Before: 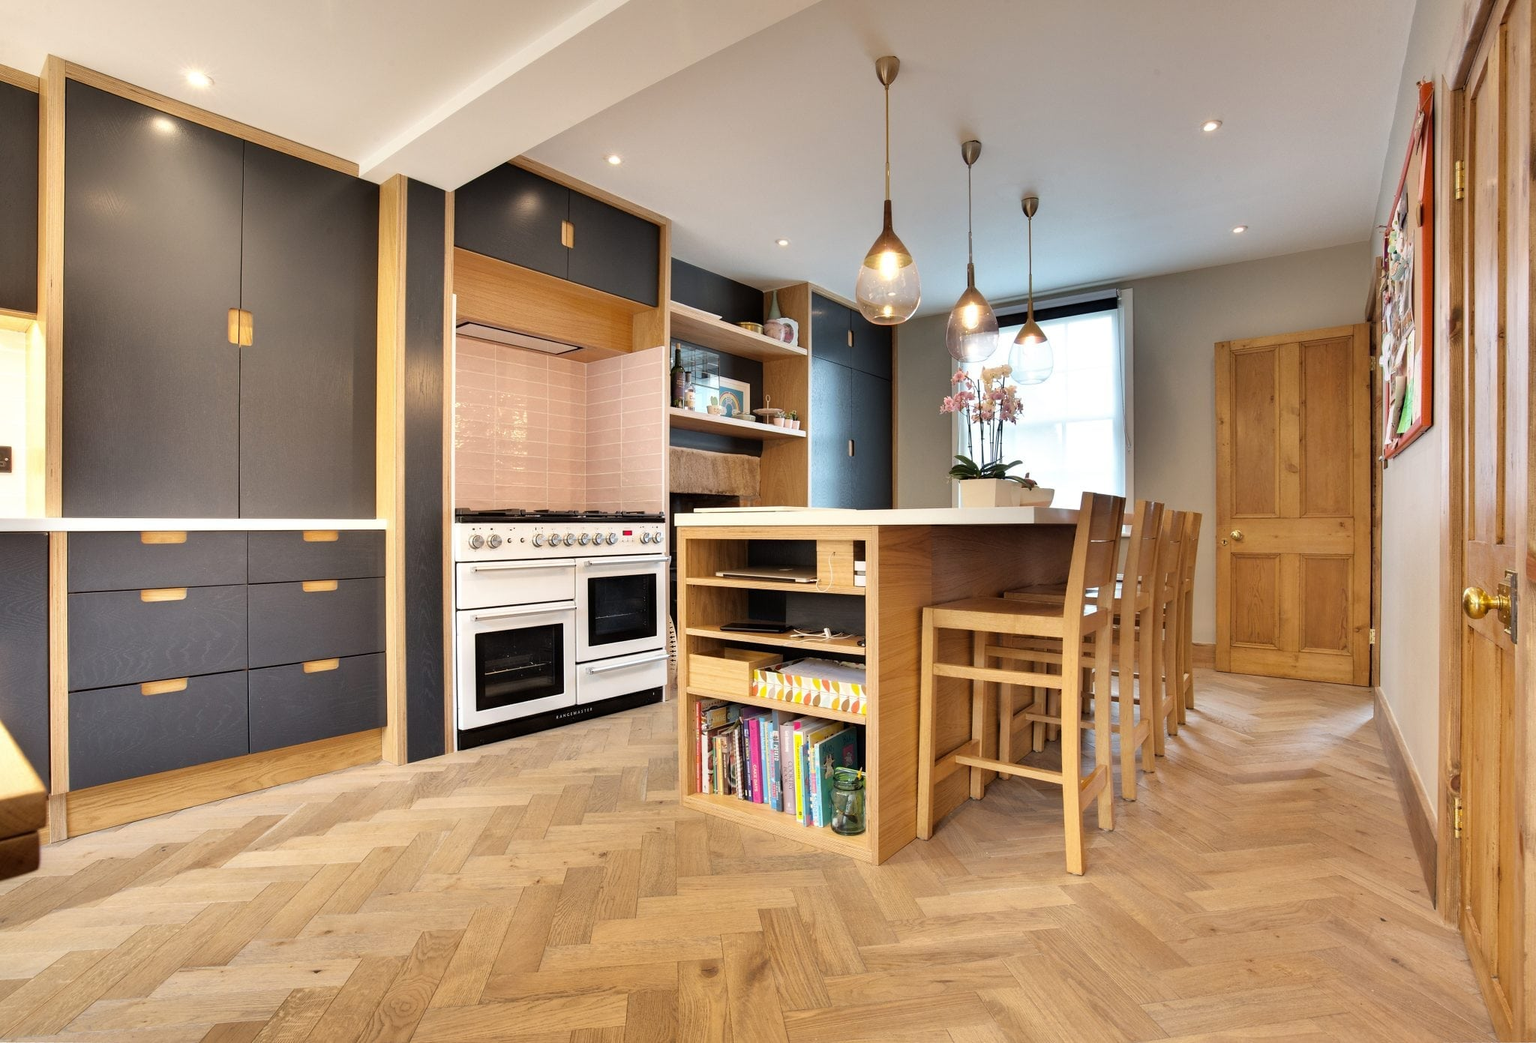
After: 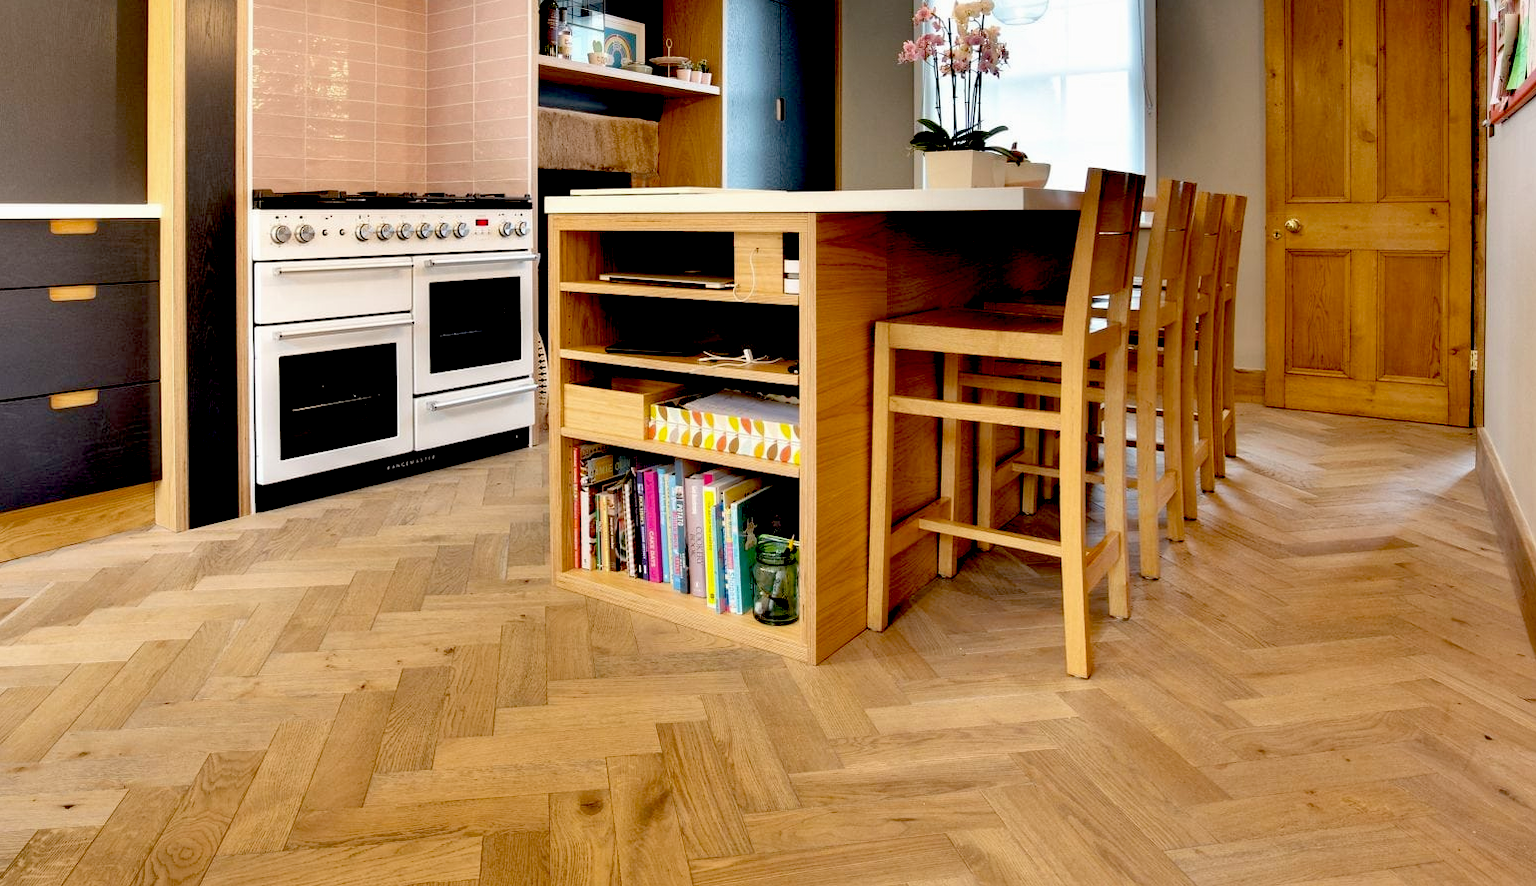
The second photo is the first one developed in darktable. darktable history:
crop and rotate: left 17.319%, top 35.127%, right 7.582%, bottom 0.987%
exposure: black level correction 0.056, exposure -0.031 EV, compensate exposure bias true, compensate highlight preservation false
